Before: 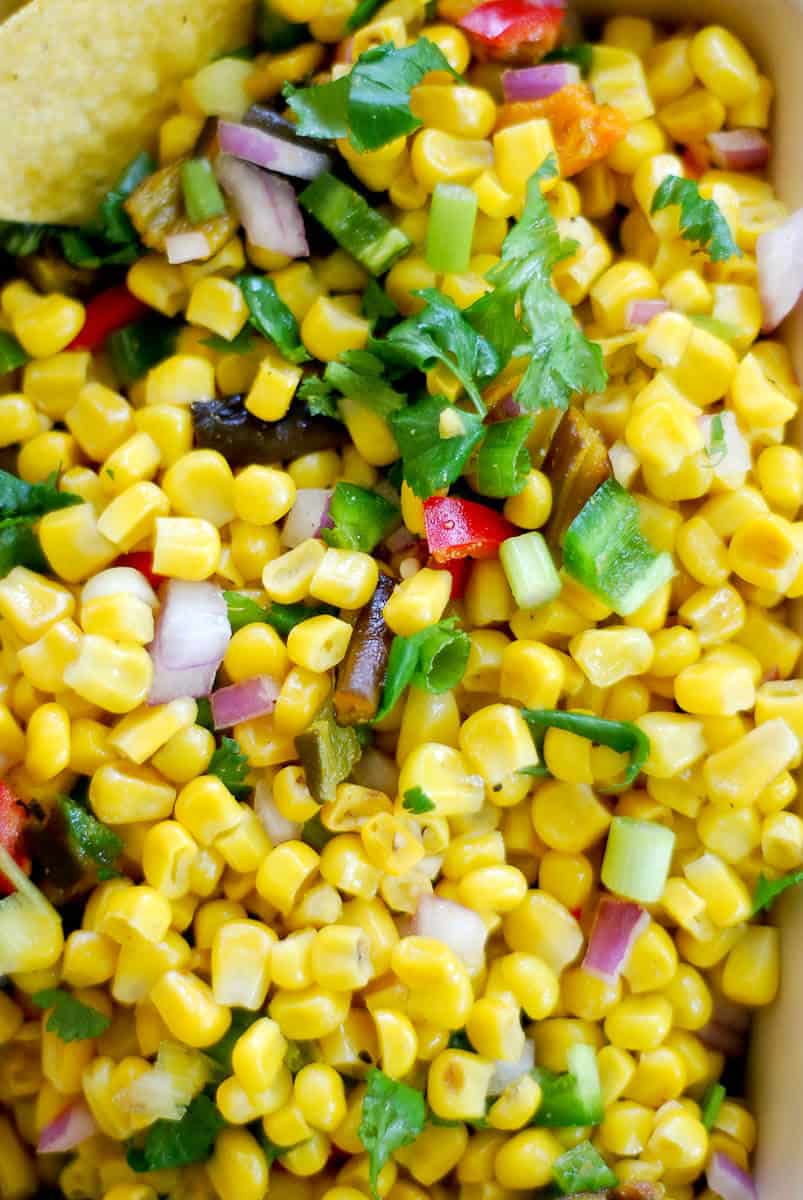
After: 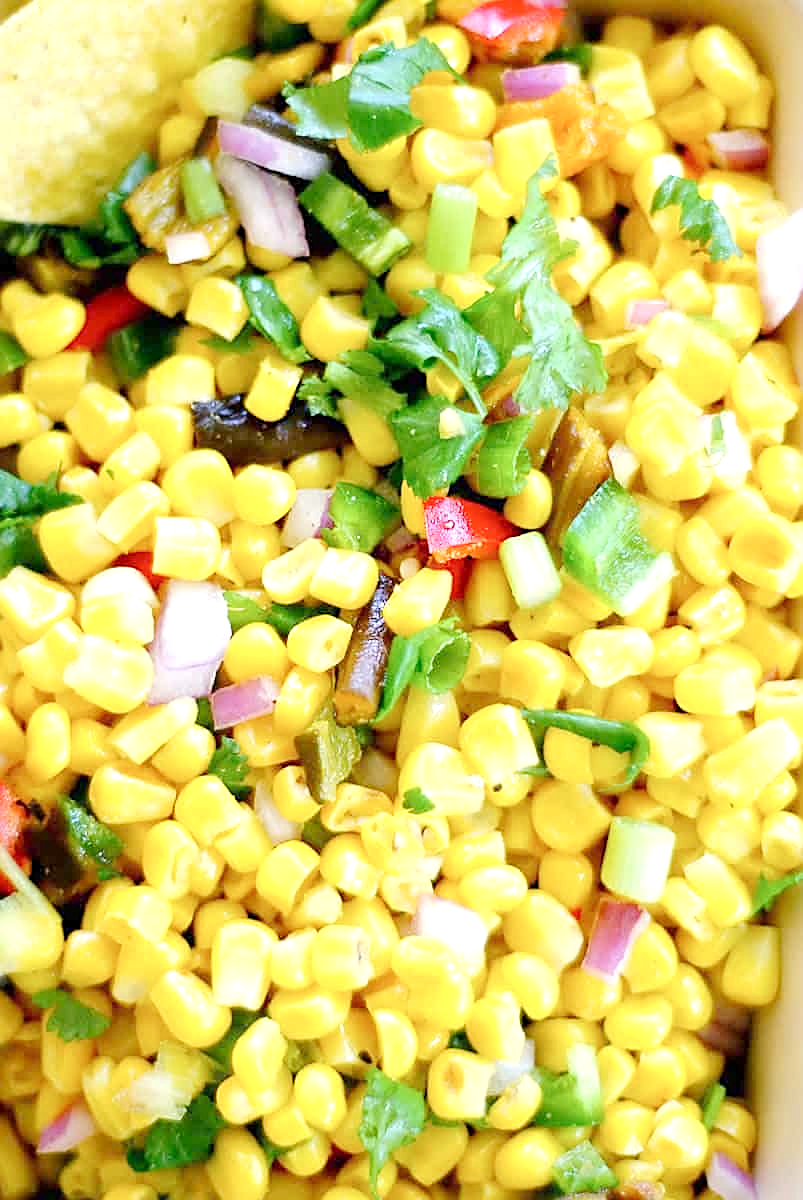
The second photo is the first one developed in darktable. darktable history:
exposure: exposure 0.638 EV, compensate highlight preservation false
sharpen: on, module defaults
base curve: curves: ch0 [(0, 0) (0.158, 0.273) (0.879, 0.895) (1, 1)], preserve colors none
